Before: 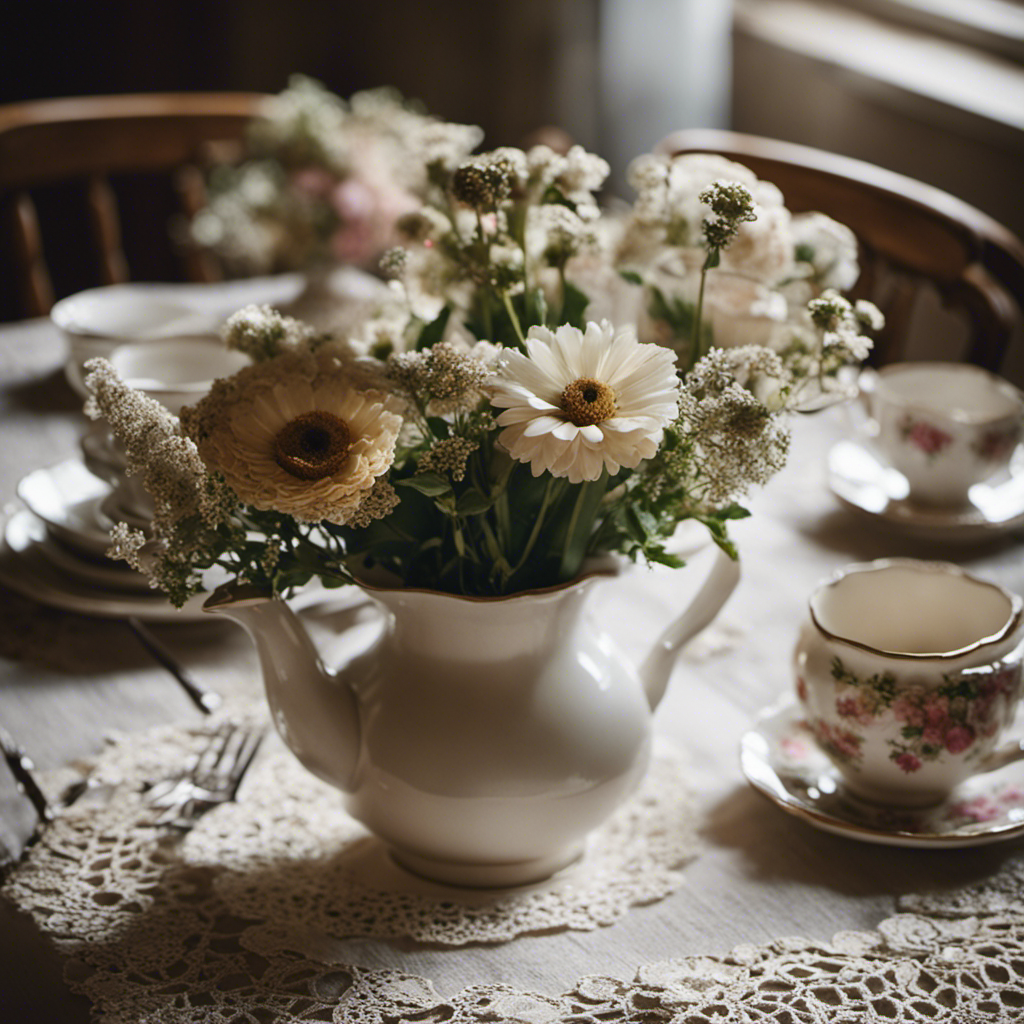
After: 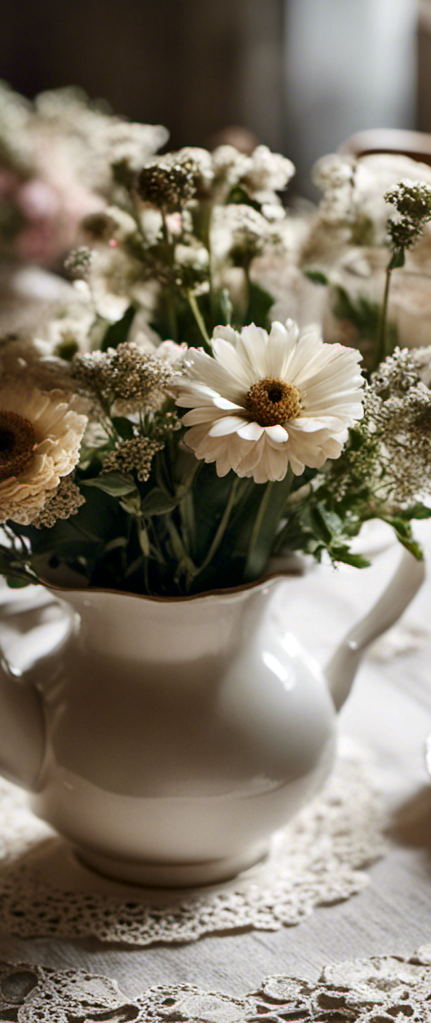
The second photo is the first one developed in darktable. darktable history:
local contrast: mode bilateral grid, contrast 24, coarseness 47, detail 152%, midtone range 0.2
crop: left 30.849%, right 27.003%
